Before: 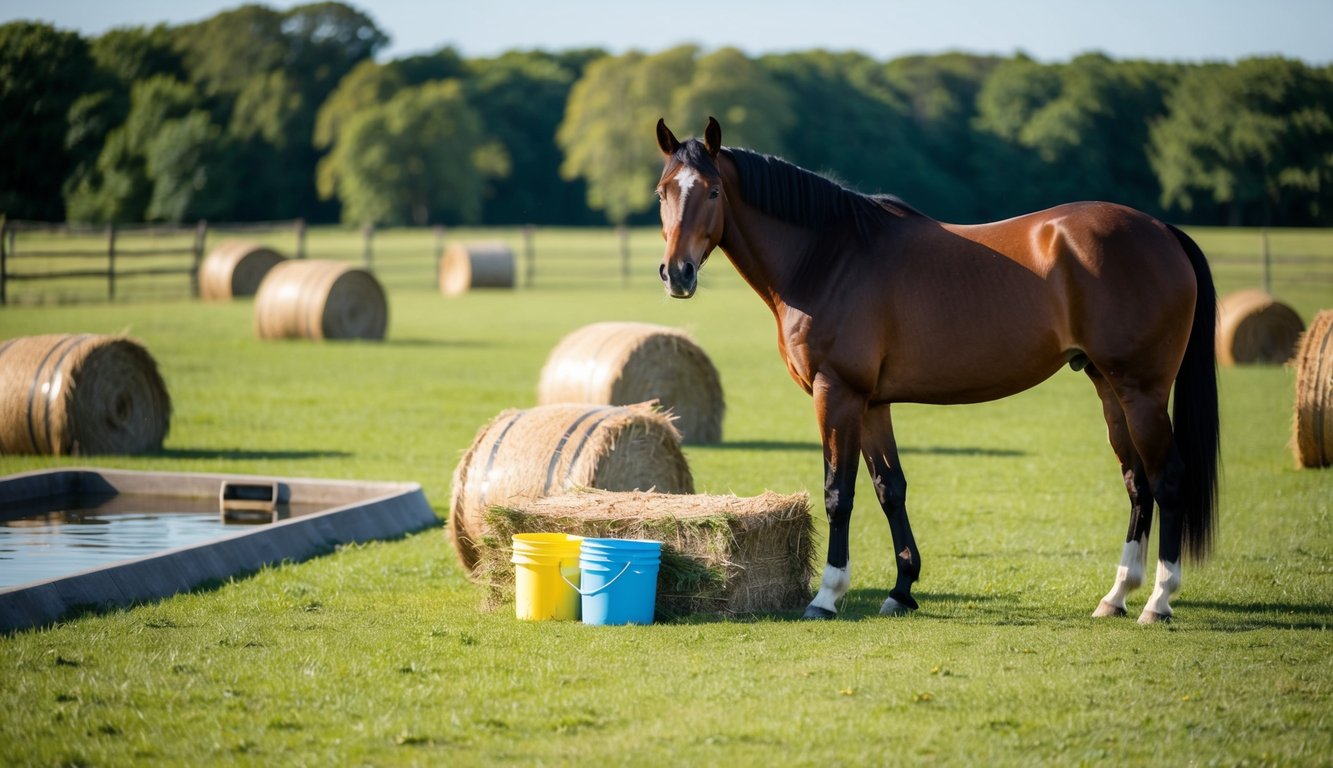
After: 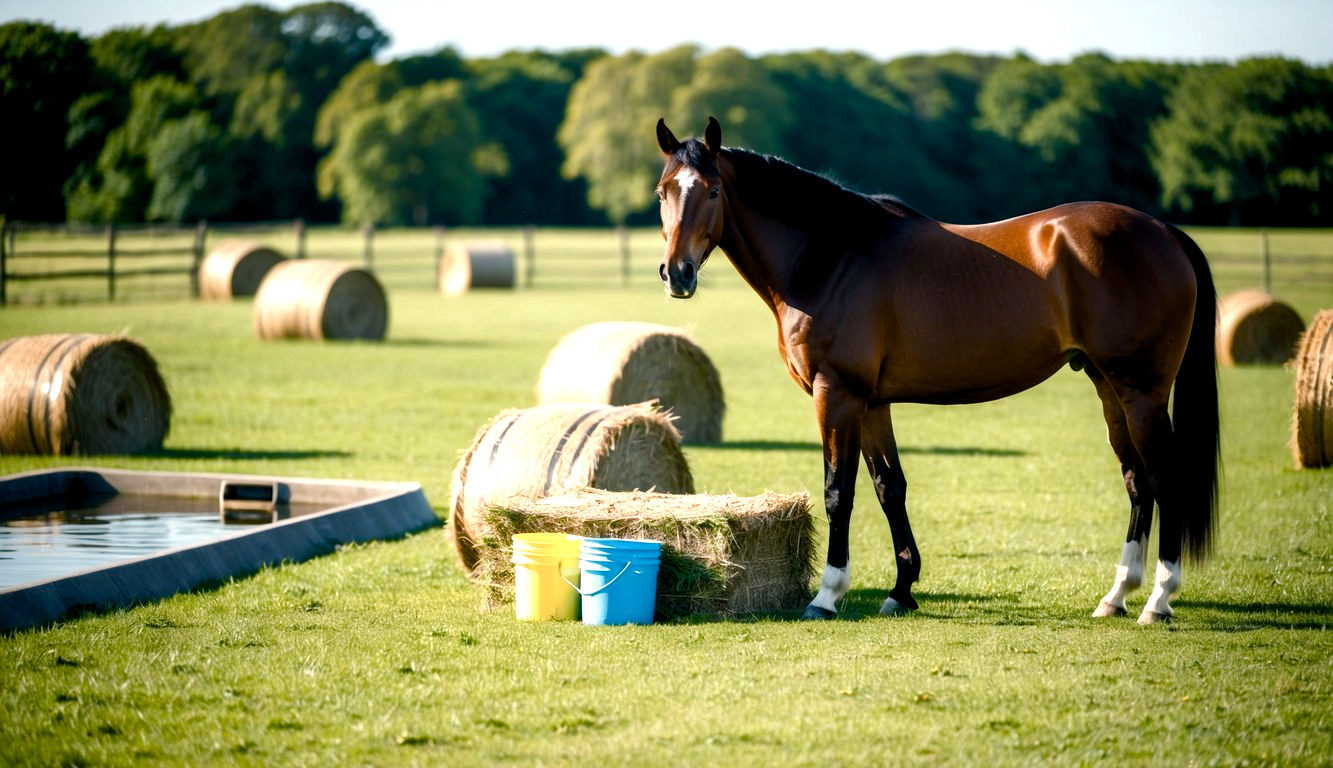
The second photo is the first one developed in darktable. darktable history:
color balance rgb: shadows lift › chroma 2.79%, shadows lift › hue 190.66°, power › hue 171.85°, highlights gain › chroma 2.16%, highlights gain › hue 75.26°, global offset › luminance -0.51%, perceptual saturation grading › highlights -33.8%, perceptual saturation grading › mid-tones 14.98%, perceptual saturation grading › shadows 48.43%, perceptual brilliance grading › highlights 15.68%, perceptual brilliance grading › mid-tones 6.62%, perceptual brilliance grading › shadows -14.98%, global vibrance 11.32%, contrast 5.05%
